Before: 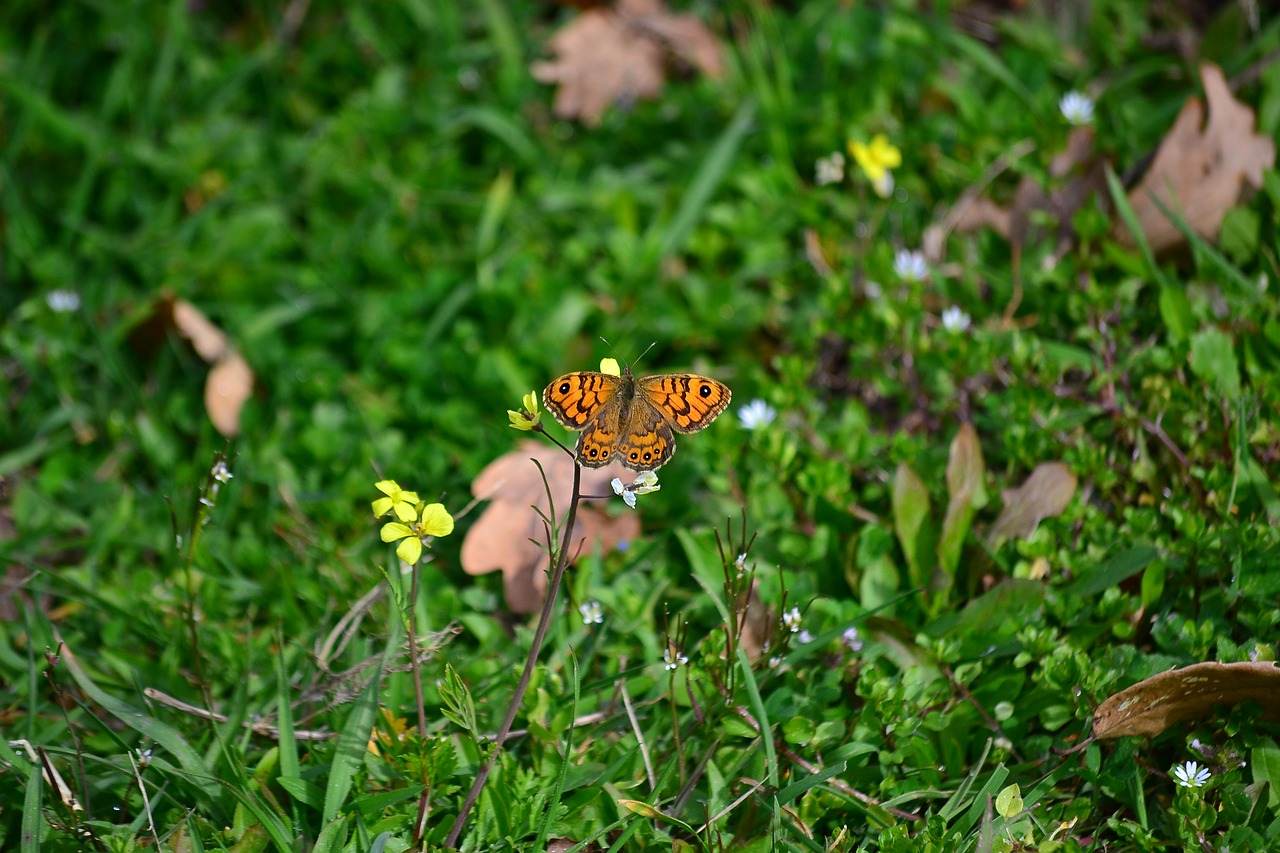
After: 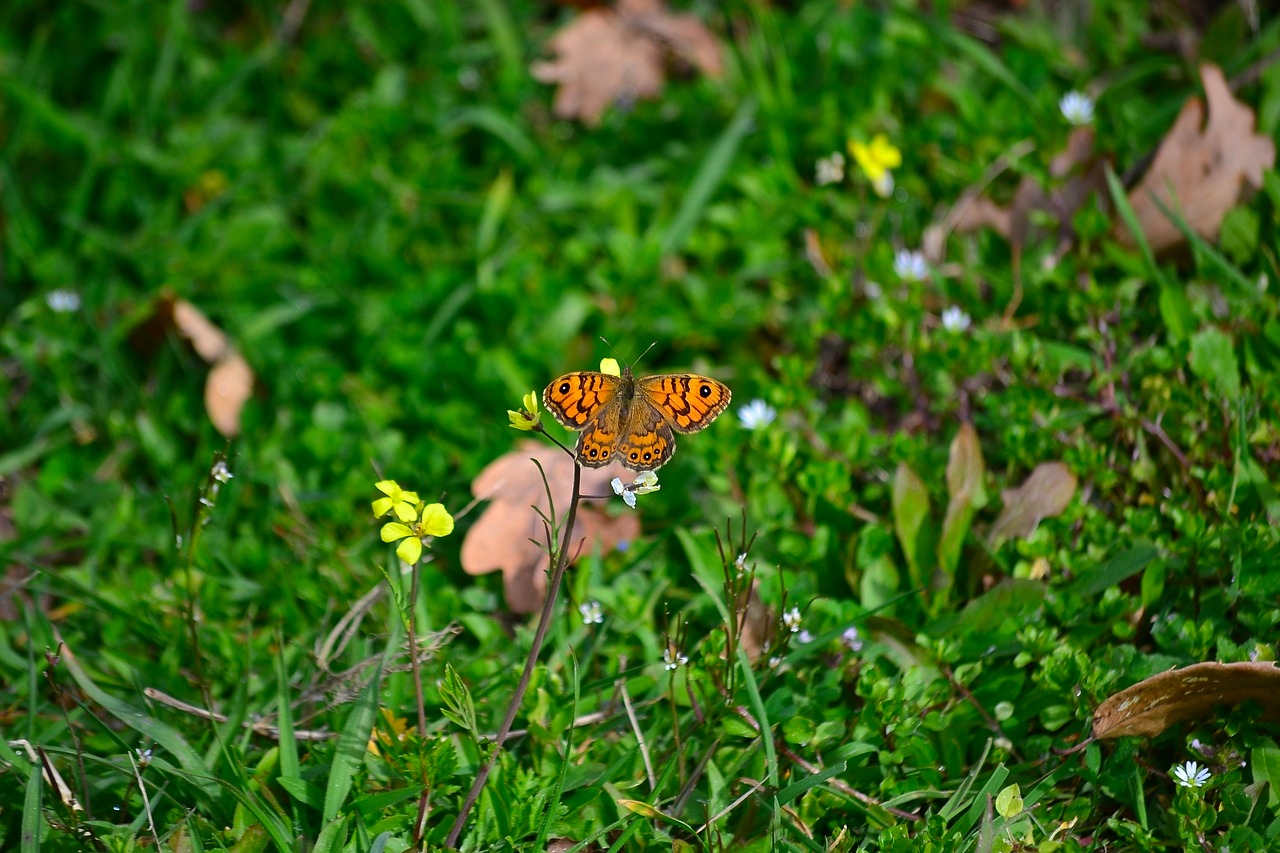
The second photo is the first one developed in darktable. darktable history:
contrast brightness saturation: saturation 0.135
